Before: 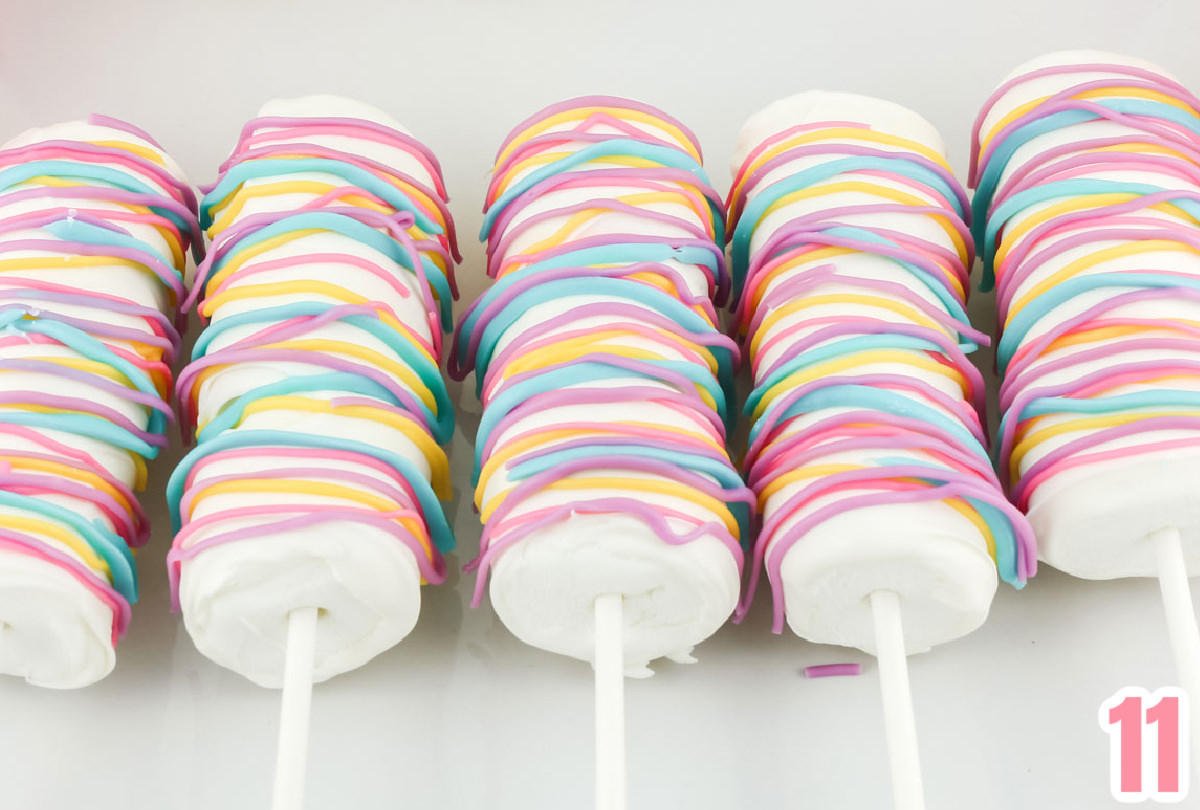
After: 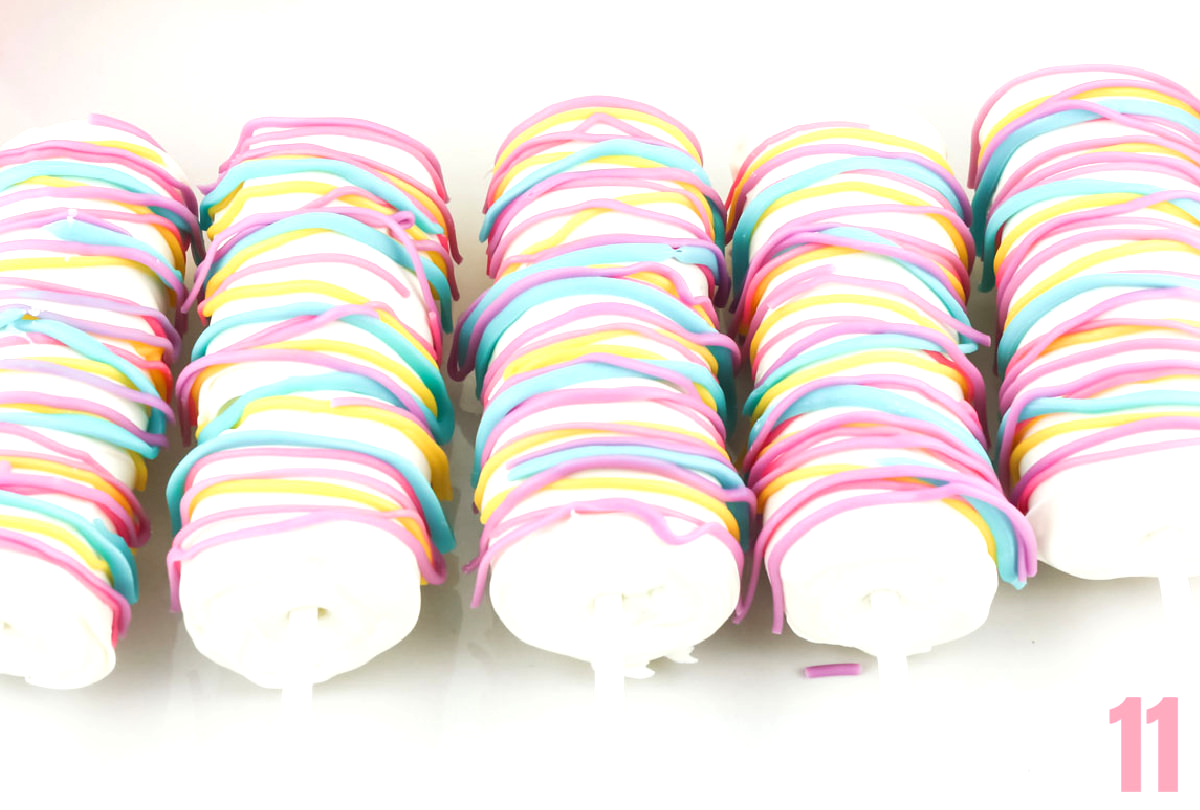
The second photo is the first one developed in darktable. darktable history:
levels: levels [0, 0.499, 1]
exposure: exposure 0.492 EV, compensate highlight preservation false
